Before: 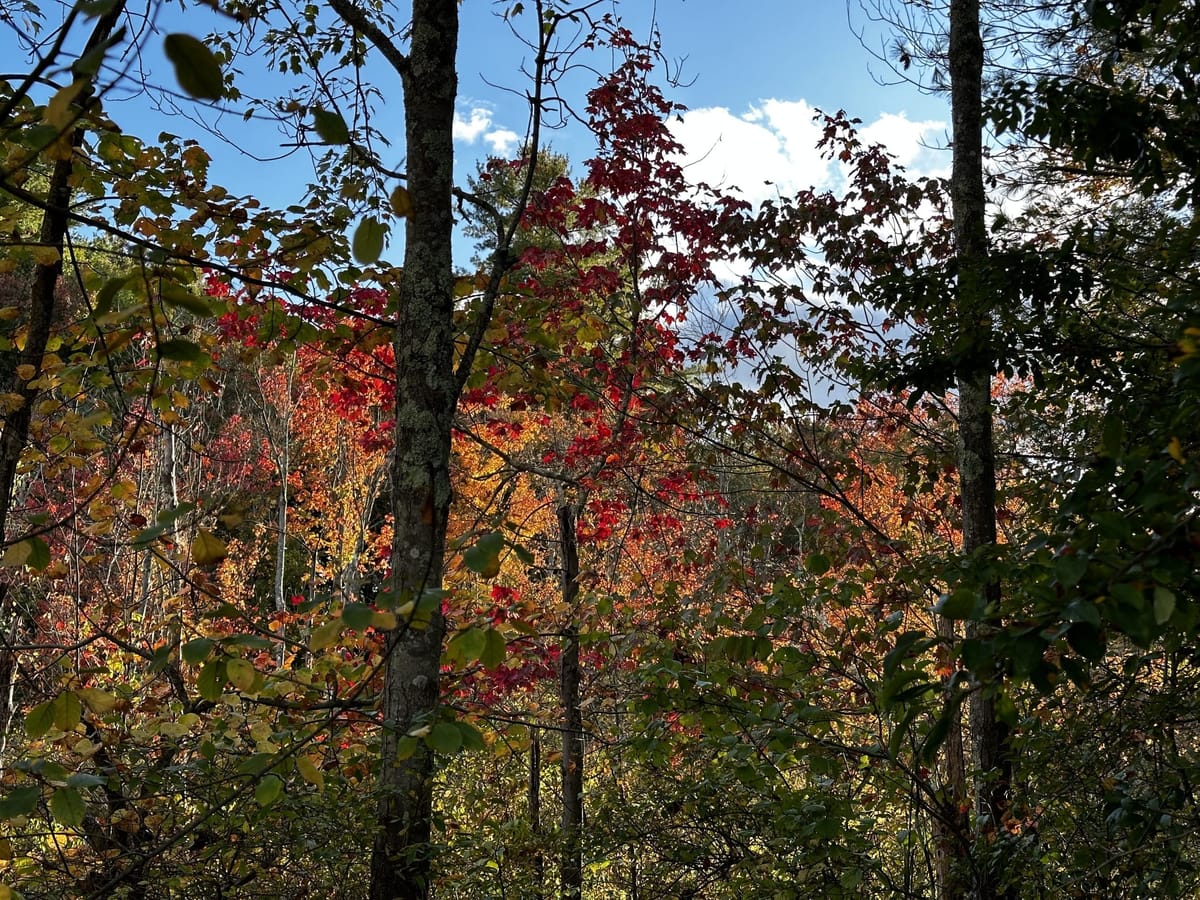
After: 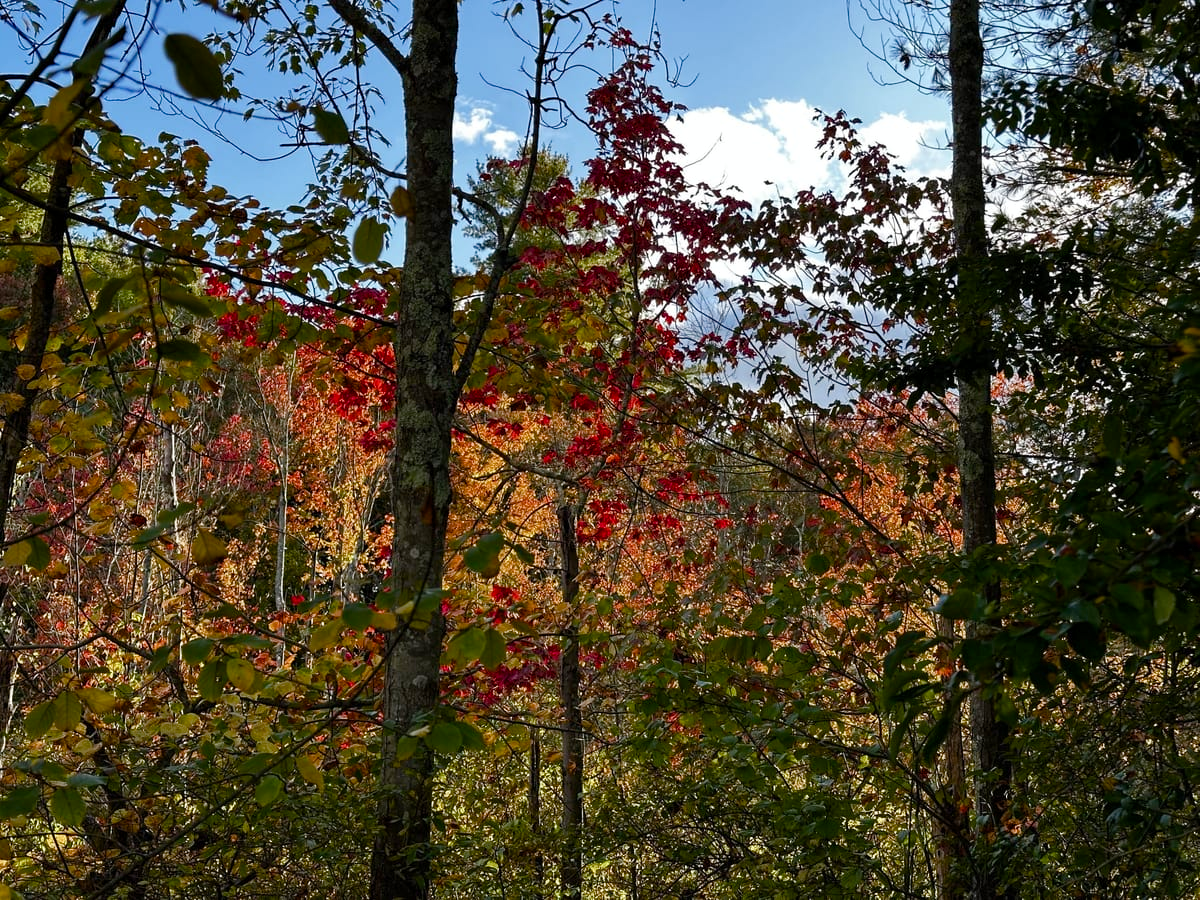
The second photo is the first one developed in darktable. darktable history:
color balance rgb: perceptual saturation grading › global saturation 25.436%, perceptual saturation grading › highlights -50.504%, perceptual saturation grading › shadows 30.636%, global vibrance 20%
